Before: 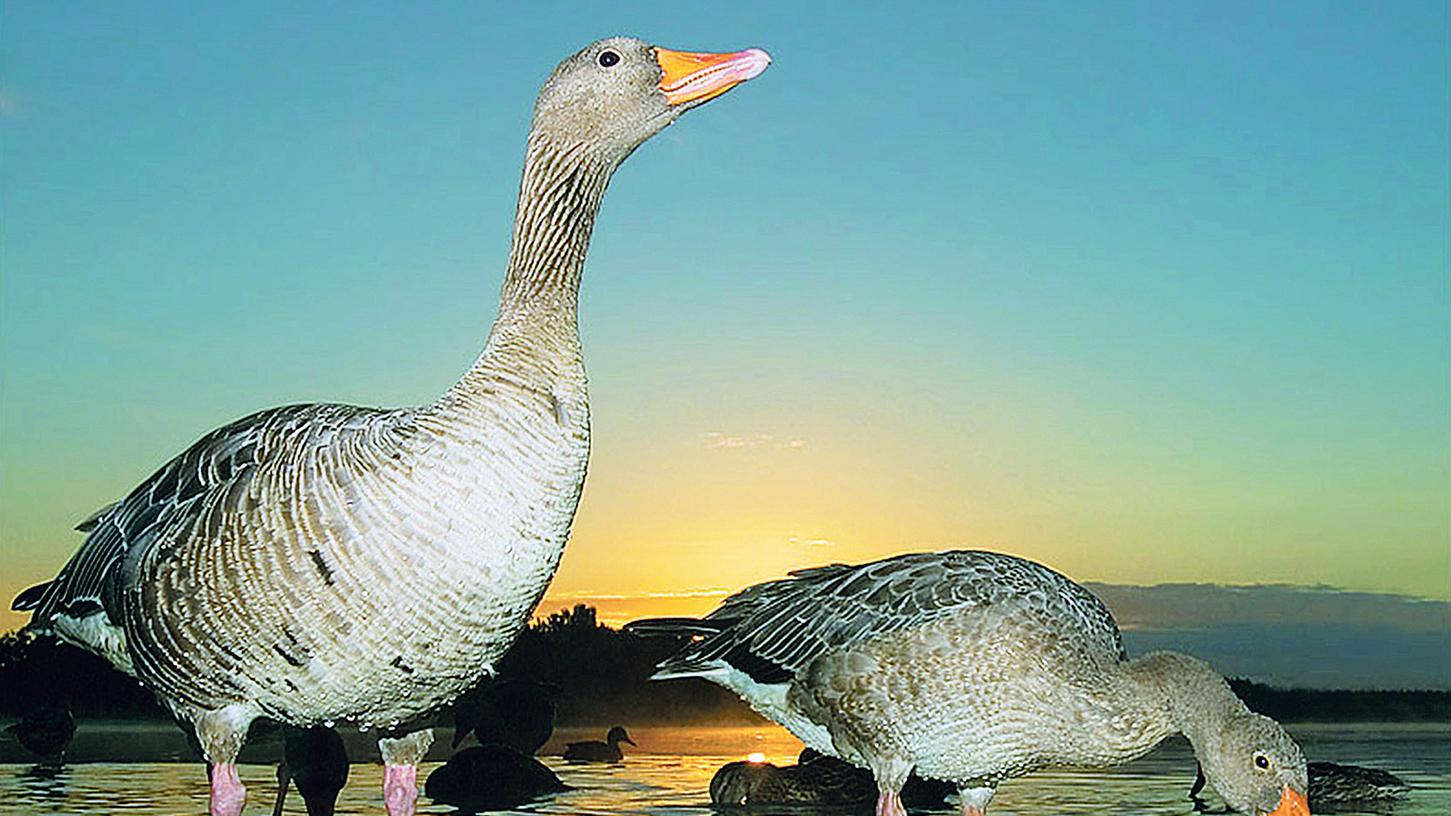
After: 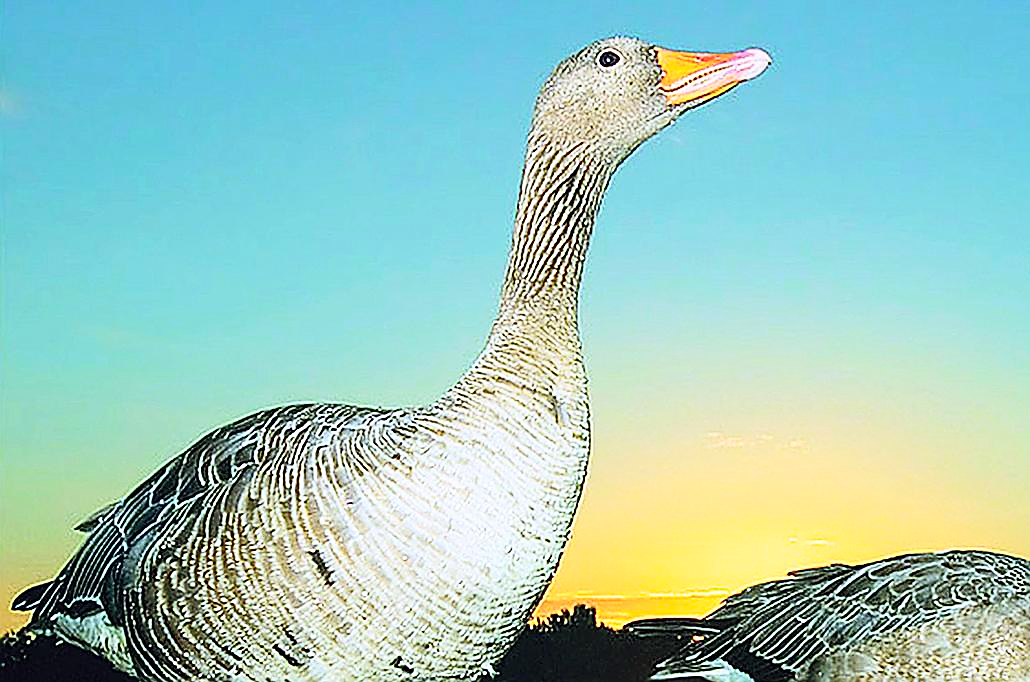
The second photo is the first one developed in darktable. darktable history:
crop: right 29.011%, bottom 16.391%
contrast brightness saturation: contrast 0.205, brightness 0.164, saturation 0.223
exposure: compensate highlight preservation false
sharpen: radius 1.361, amount 1.244, threshold 0.761
